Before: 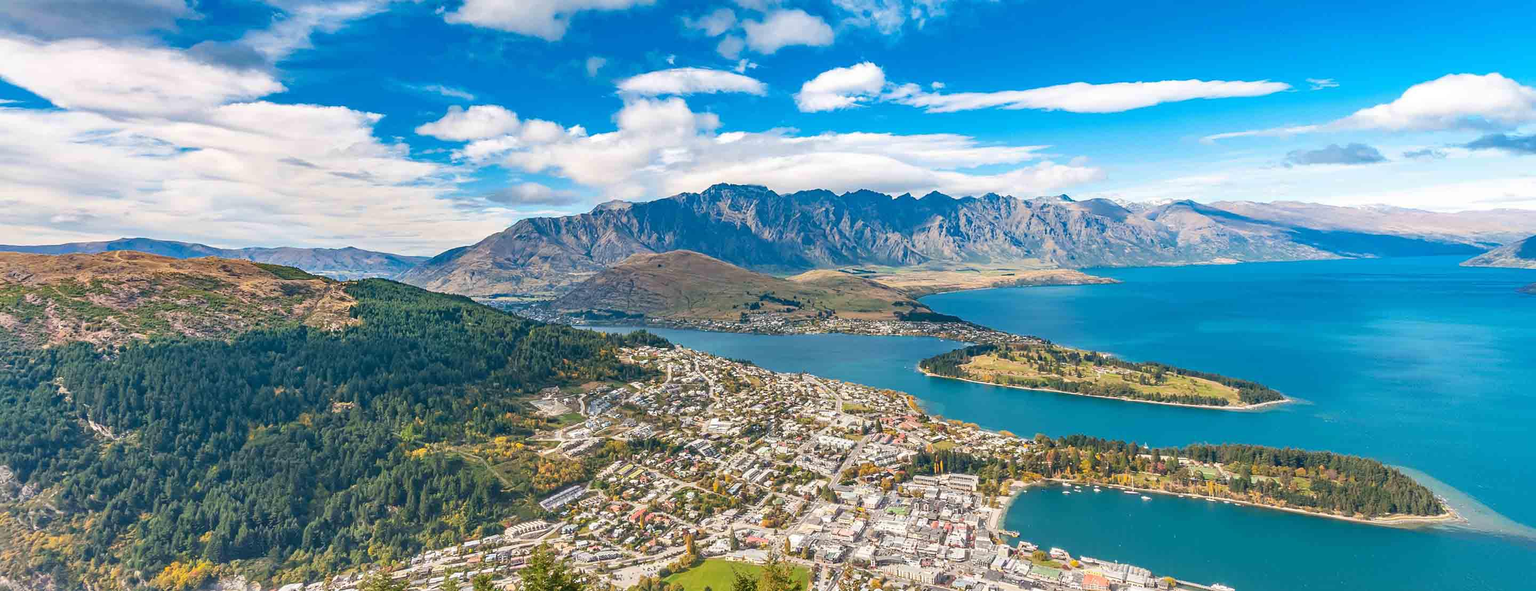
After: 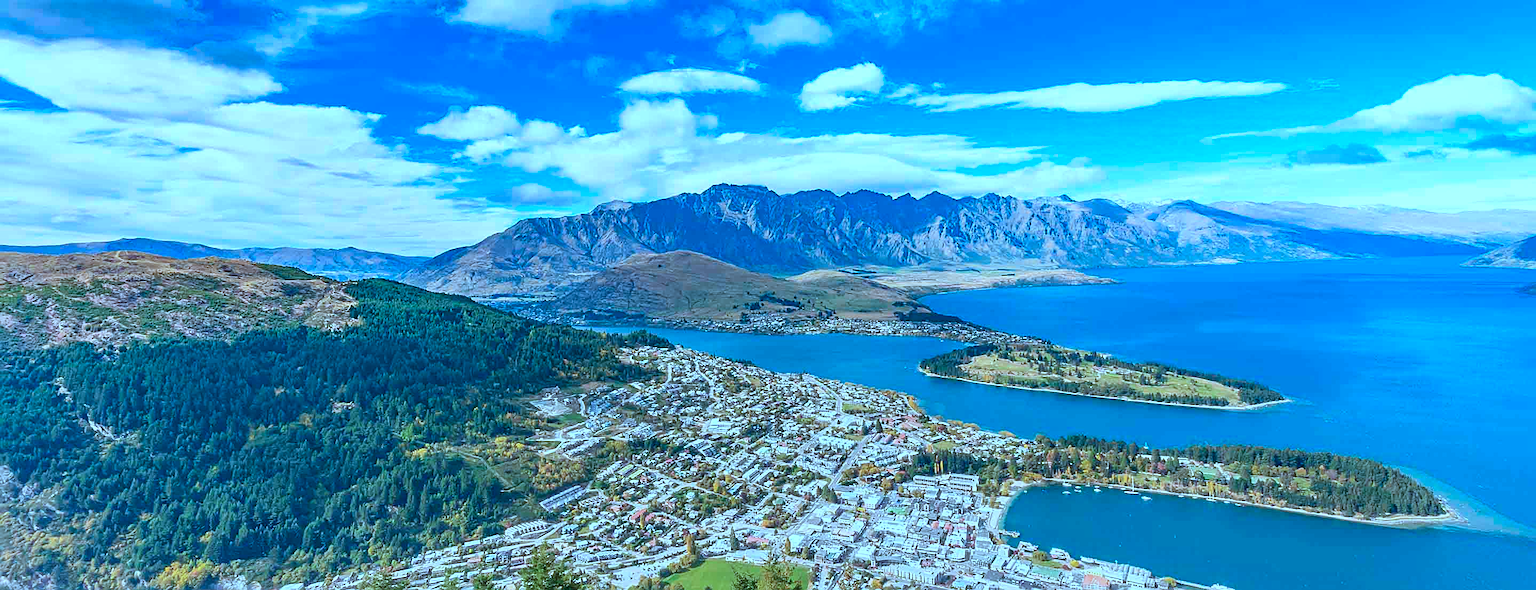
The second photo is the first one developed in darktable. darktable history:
sharpen: on, module defaults
color calibration: illuminant custom, x 0.431, y 0.394, temperature 3120.52 K
